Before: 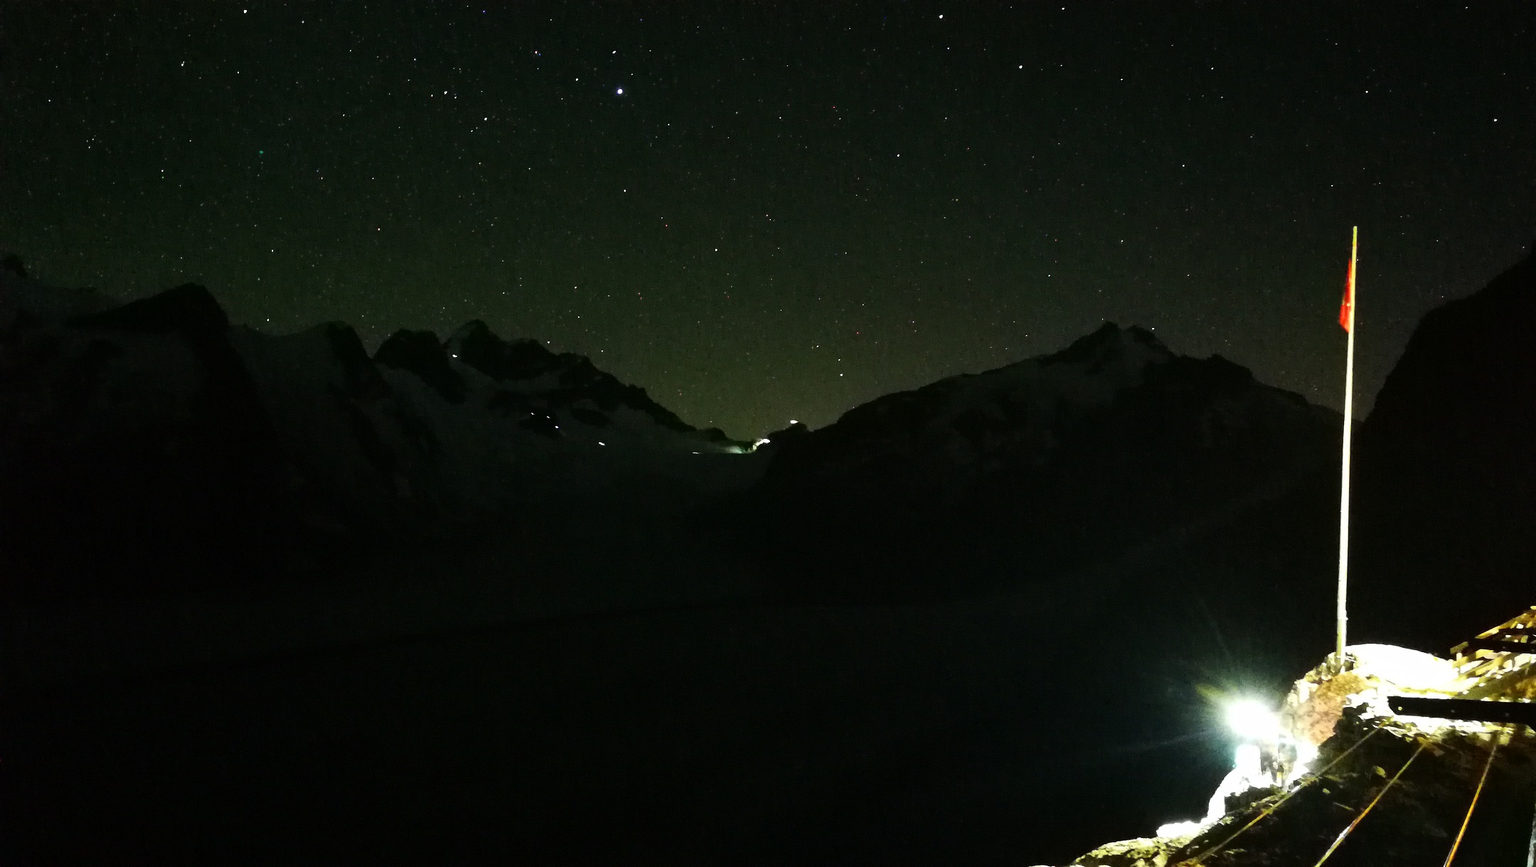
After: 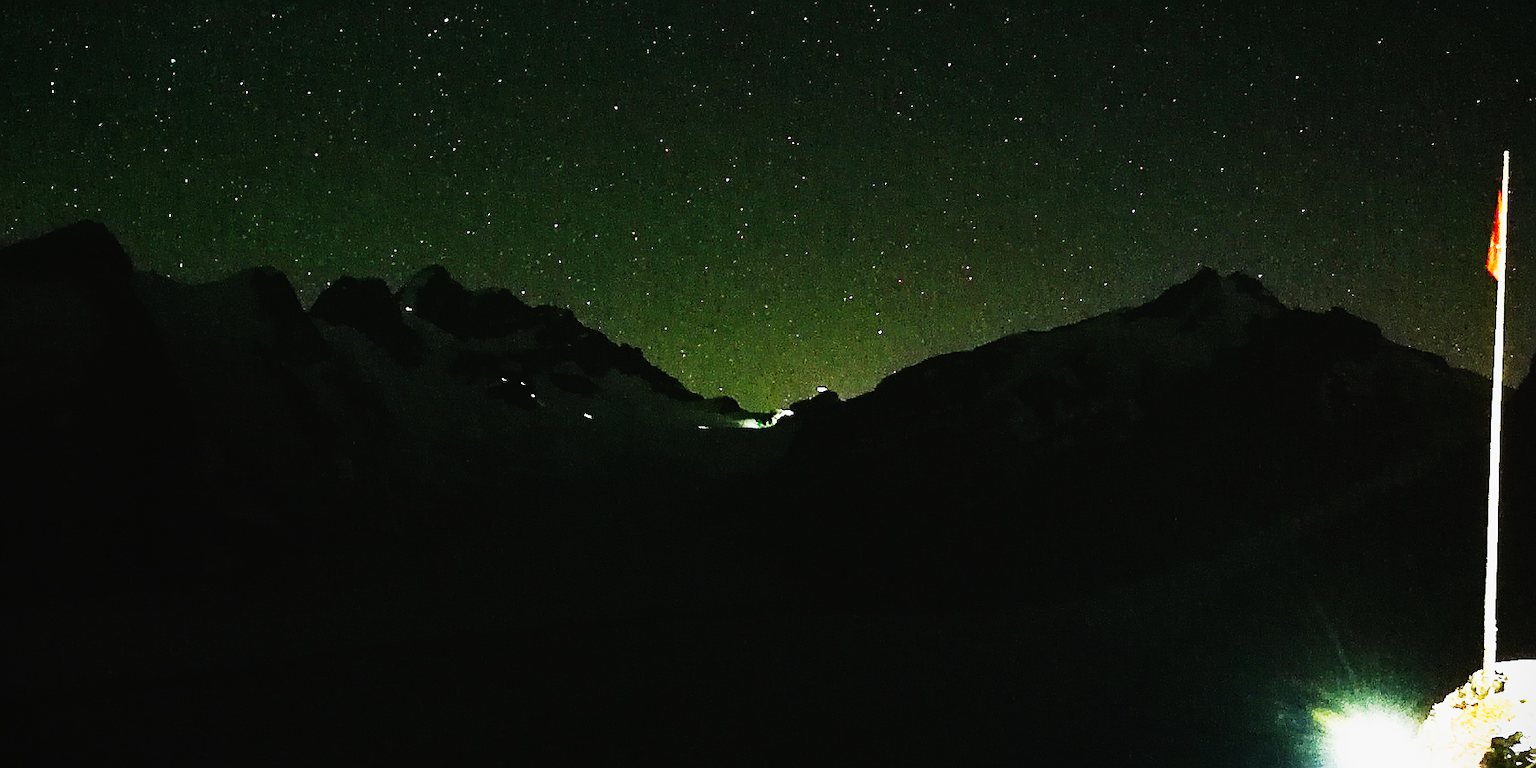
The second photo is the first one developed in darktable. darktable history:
exposure: black level correction 0, exposure 0.499 EV, compensate exposure bias true, compensate highlight preservation false
base curve: curves: ch0 [(0, 0) (0.007, 0.004) (0.027, 0.03) (0.046, 0.07) (0.207, 0.54) (0.442, 0.872) (0.673, 0.972) (1, 1)], preserve colors none
vignetting: fall-off start 100.78%, saturation 0.372, unbound false
sharpen: radius 1.392, amount 1.255, threshold 0.614
crop: left 7.817%, top 11.814%, right 10.127%, bottom 15.398%
tone equalizer: smoothing diameter 24.8%, edges refinement/feathering 13.97, preserve details guided filter
tone curve: curves: ch0 [(0, 0.013) (0.104, 0.103) (0.258, 0.267) (0.448, 0.489) (0.709, 0.794) (0.895, 0.915) (0.994, 0.971)]; ch1 [(0, 0) (0.335, 0.298) (0.446, 0.416) (0.488, 0.488) (0.515, 0.504) (0.581, 0.615) (0.635, 0.661) (1, 1)]; ch2 [(0, 0) (0.314, 0.306) (0.436, 0.447) (0.502, 0.5) (0.538, 0.541) (0.568, 0.603) (0.641, 0.635) (0.717, 0.701) (1, 1)], preserve colors none
